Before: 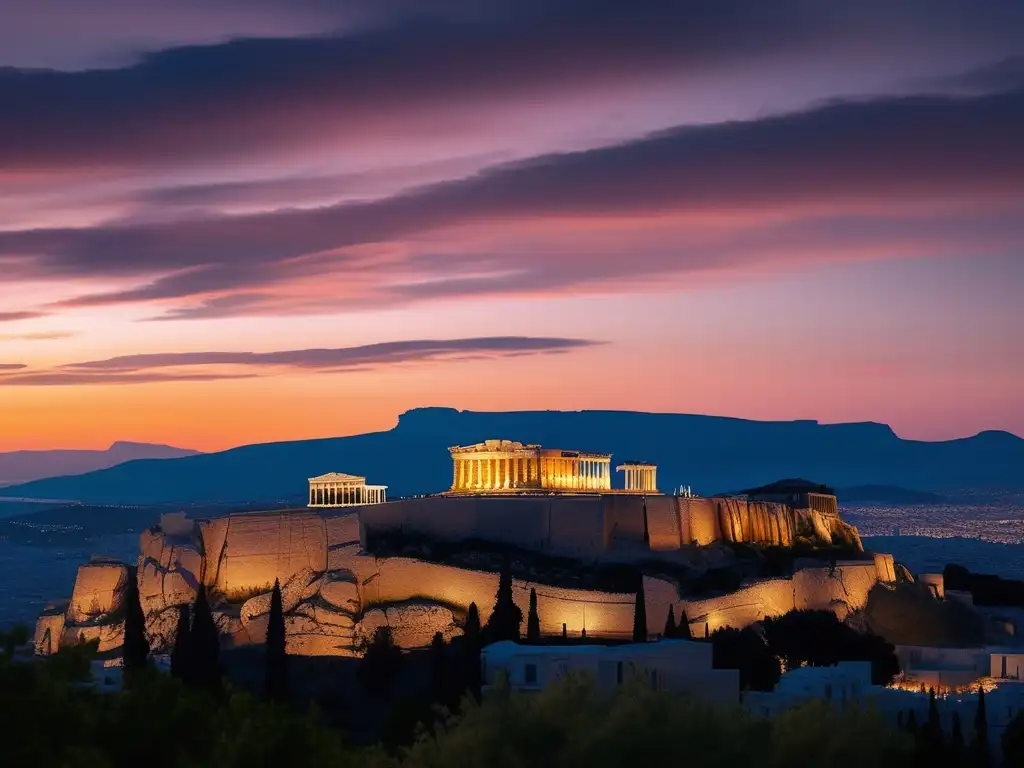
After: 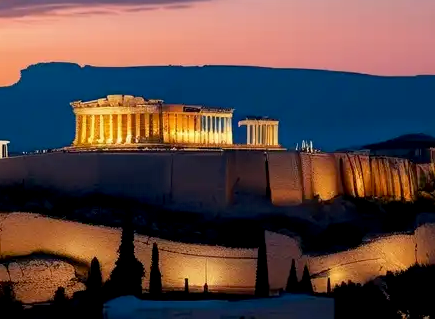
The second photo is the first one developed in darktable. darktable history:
crop: left 36.964%, top 45.048%, right 20.494%, bottom 13.361%
exposure: black level correction 0.005, exposure 0.002 EV, compensate highlight preservation false
